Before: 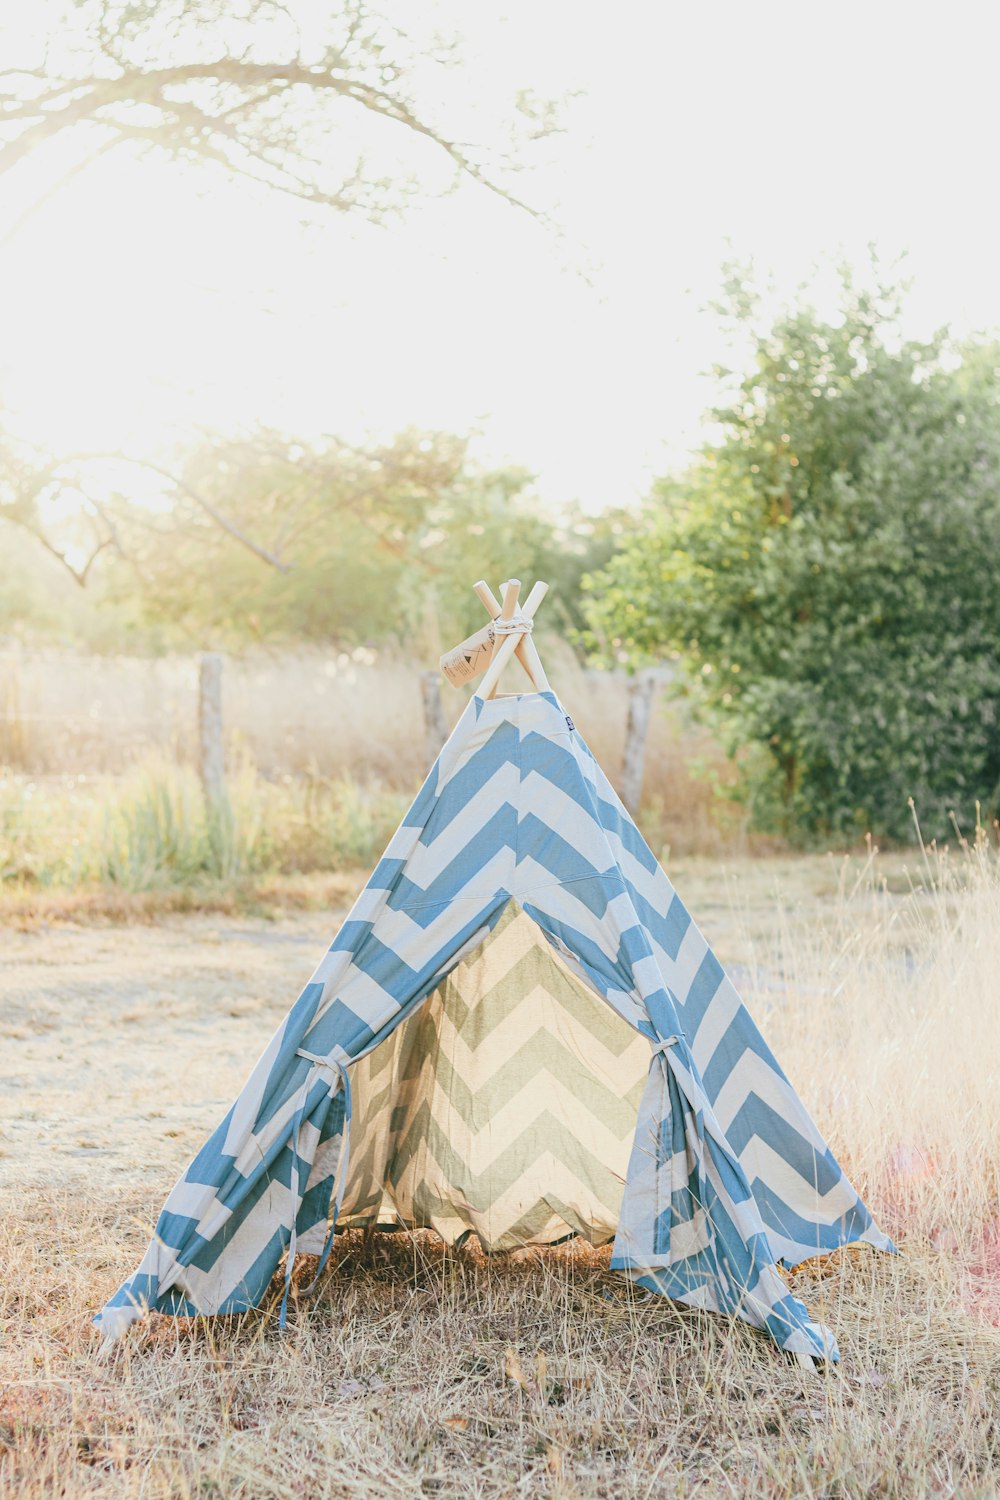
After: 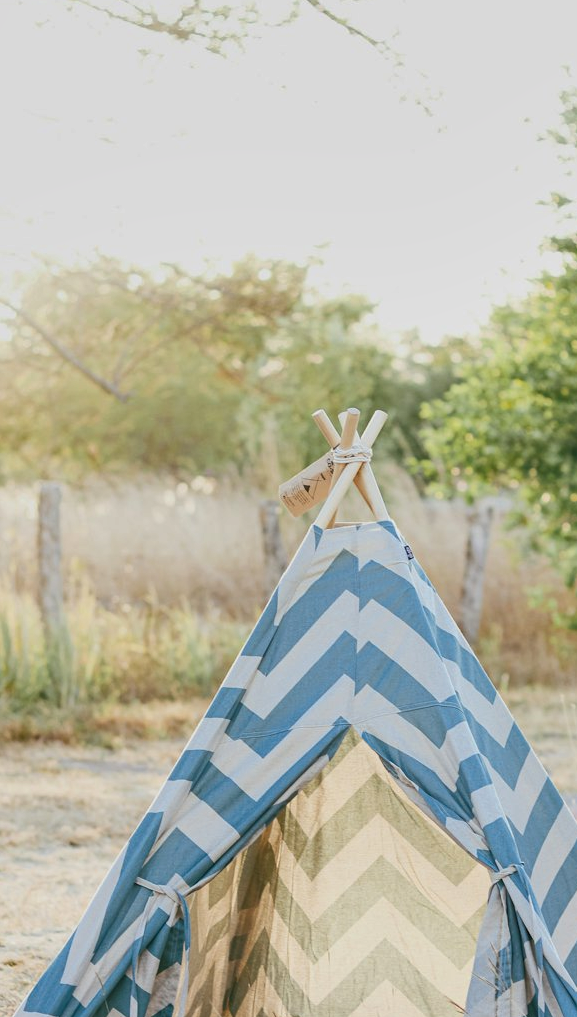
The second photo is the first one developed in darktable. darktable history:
shadows and highlights: shadows 43.84, white point adjustment -1.52, soften with gaussian
crop: left 16.179%, top 11.41%, right 26.047%, bottom 20.757%
